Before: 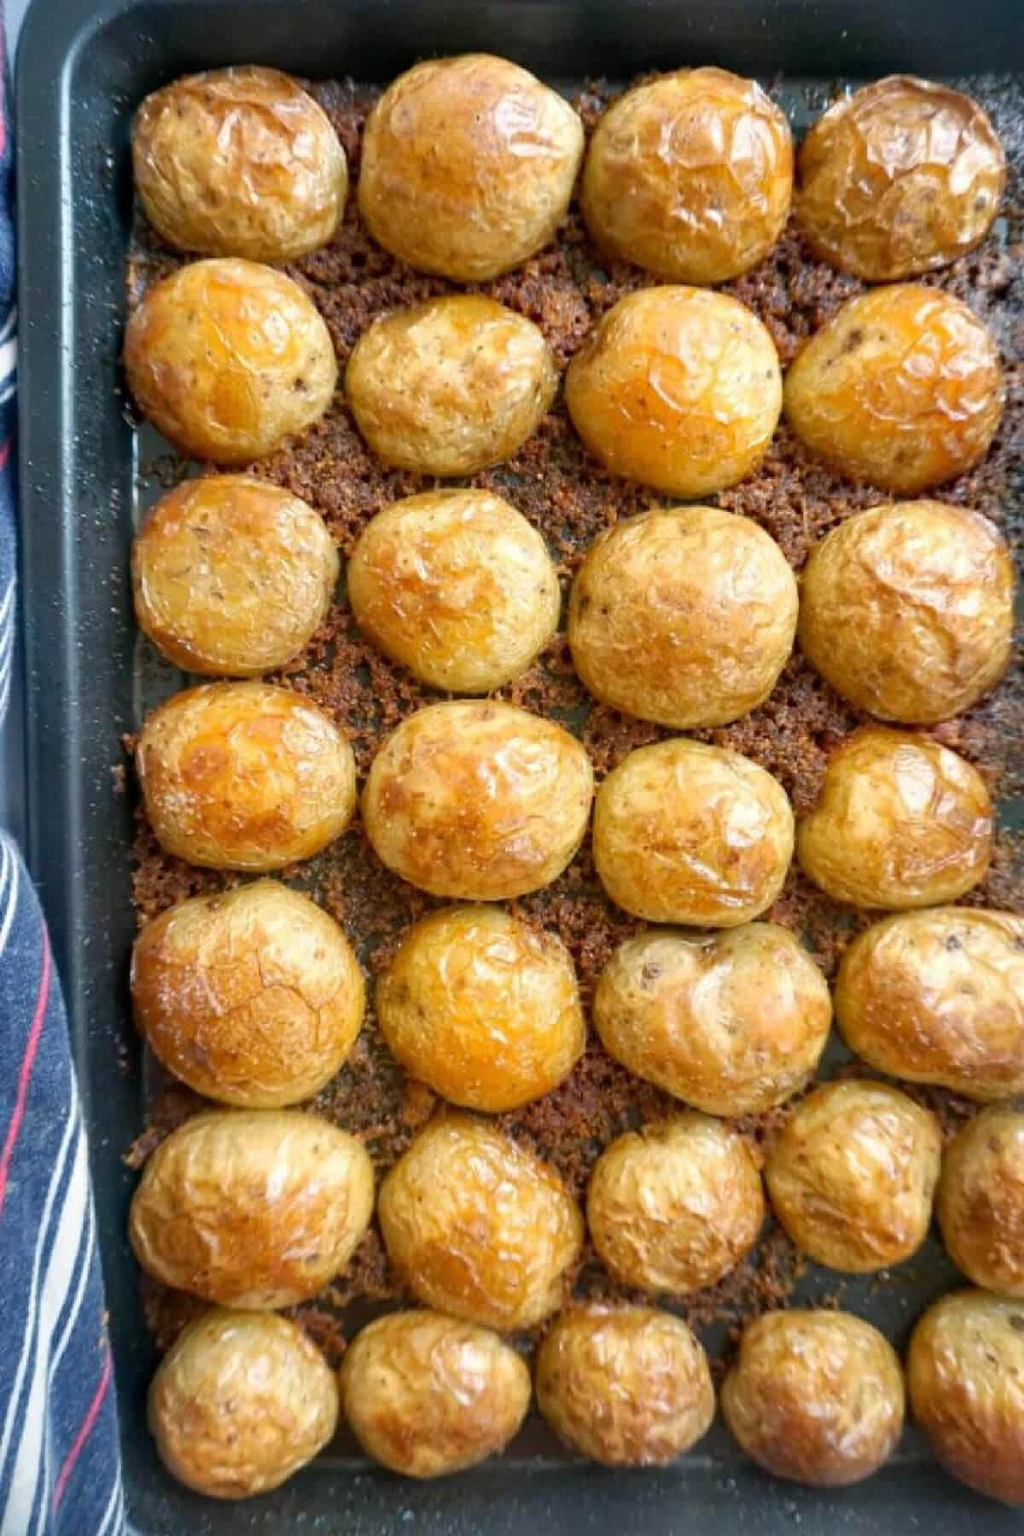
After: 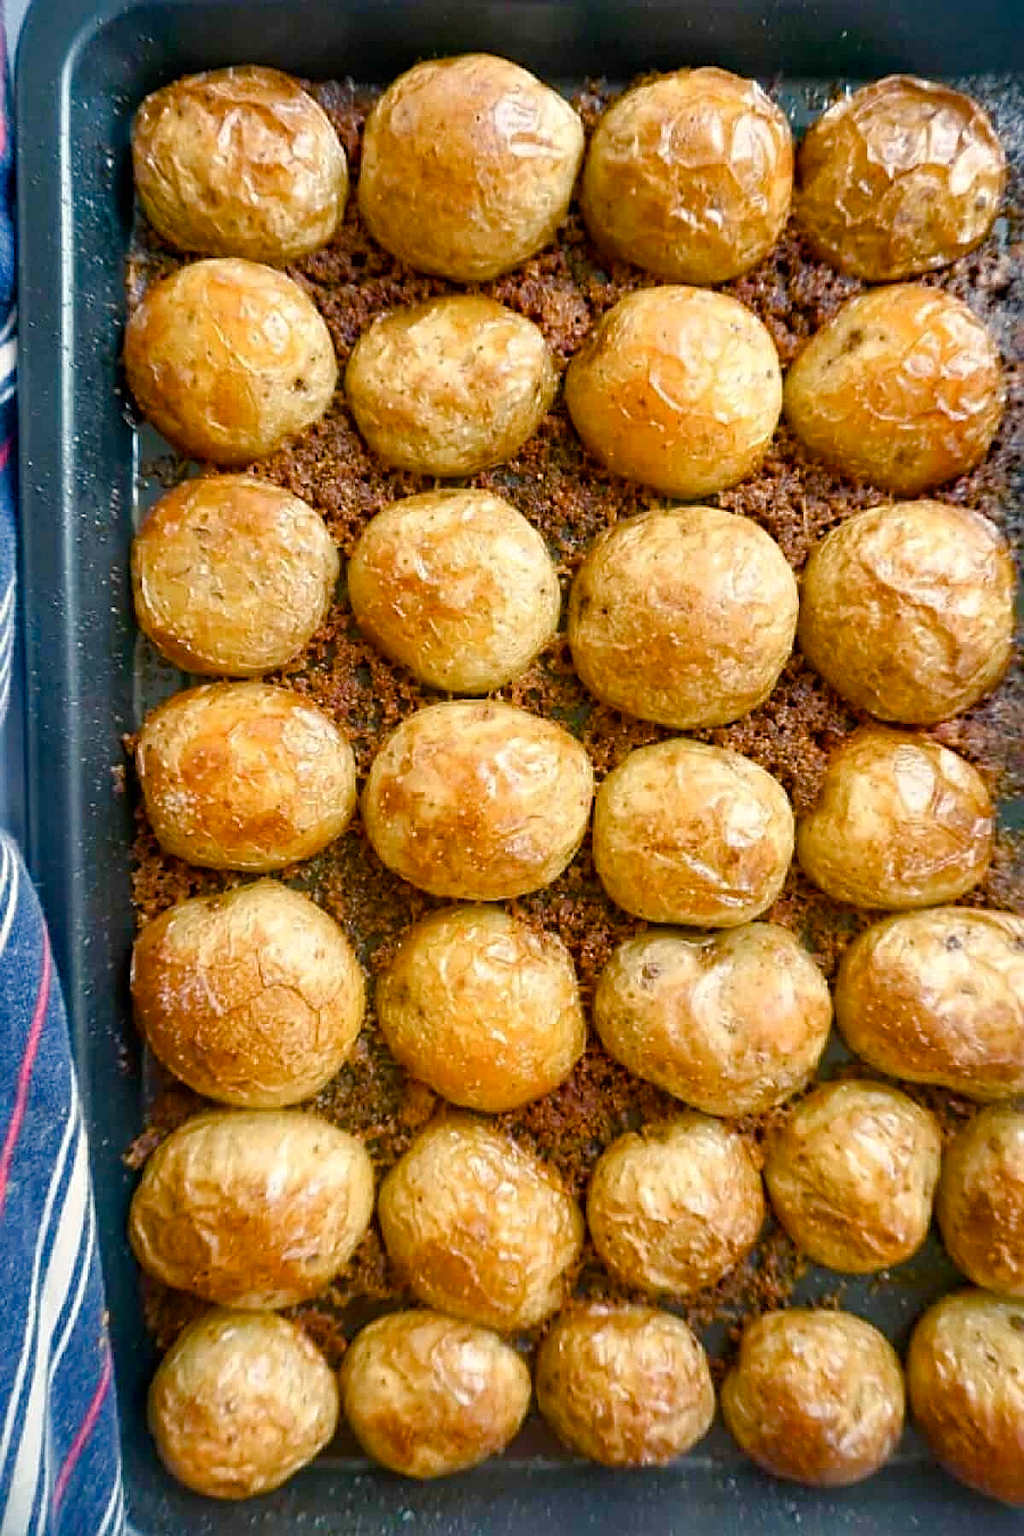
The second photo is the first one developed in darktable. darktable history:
sharpen: amount 0.744
levels: mode automatic, levels [0, 0.474, 0.947]
color balance rgb: highlights gain › chroma 2.084%, highlights gain › hue 74.96°, linear chroma grading › global chroma 15.294%, perceptual saturation grading › global saturation 25.243%, perceptual saturation grading › highlights -50.061%, perceptual saturation grading › shadows 30.854%
